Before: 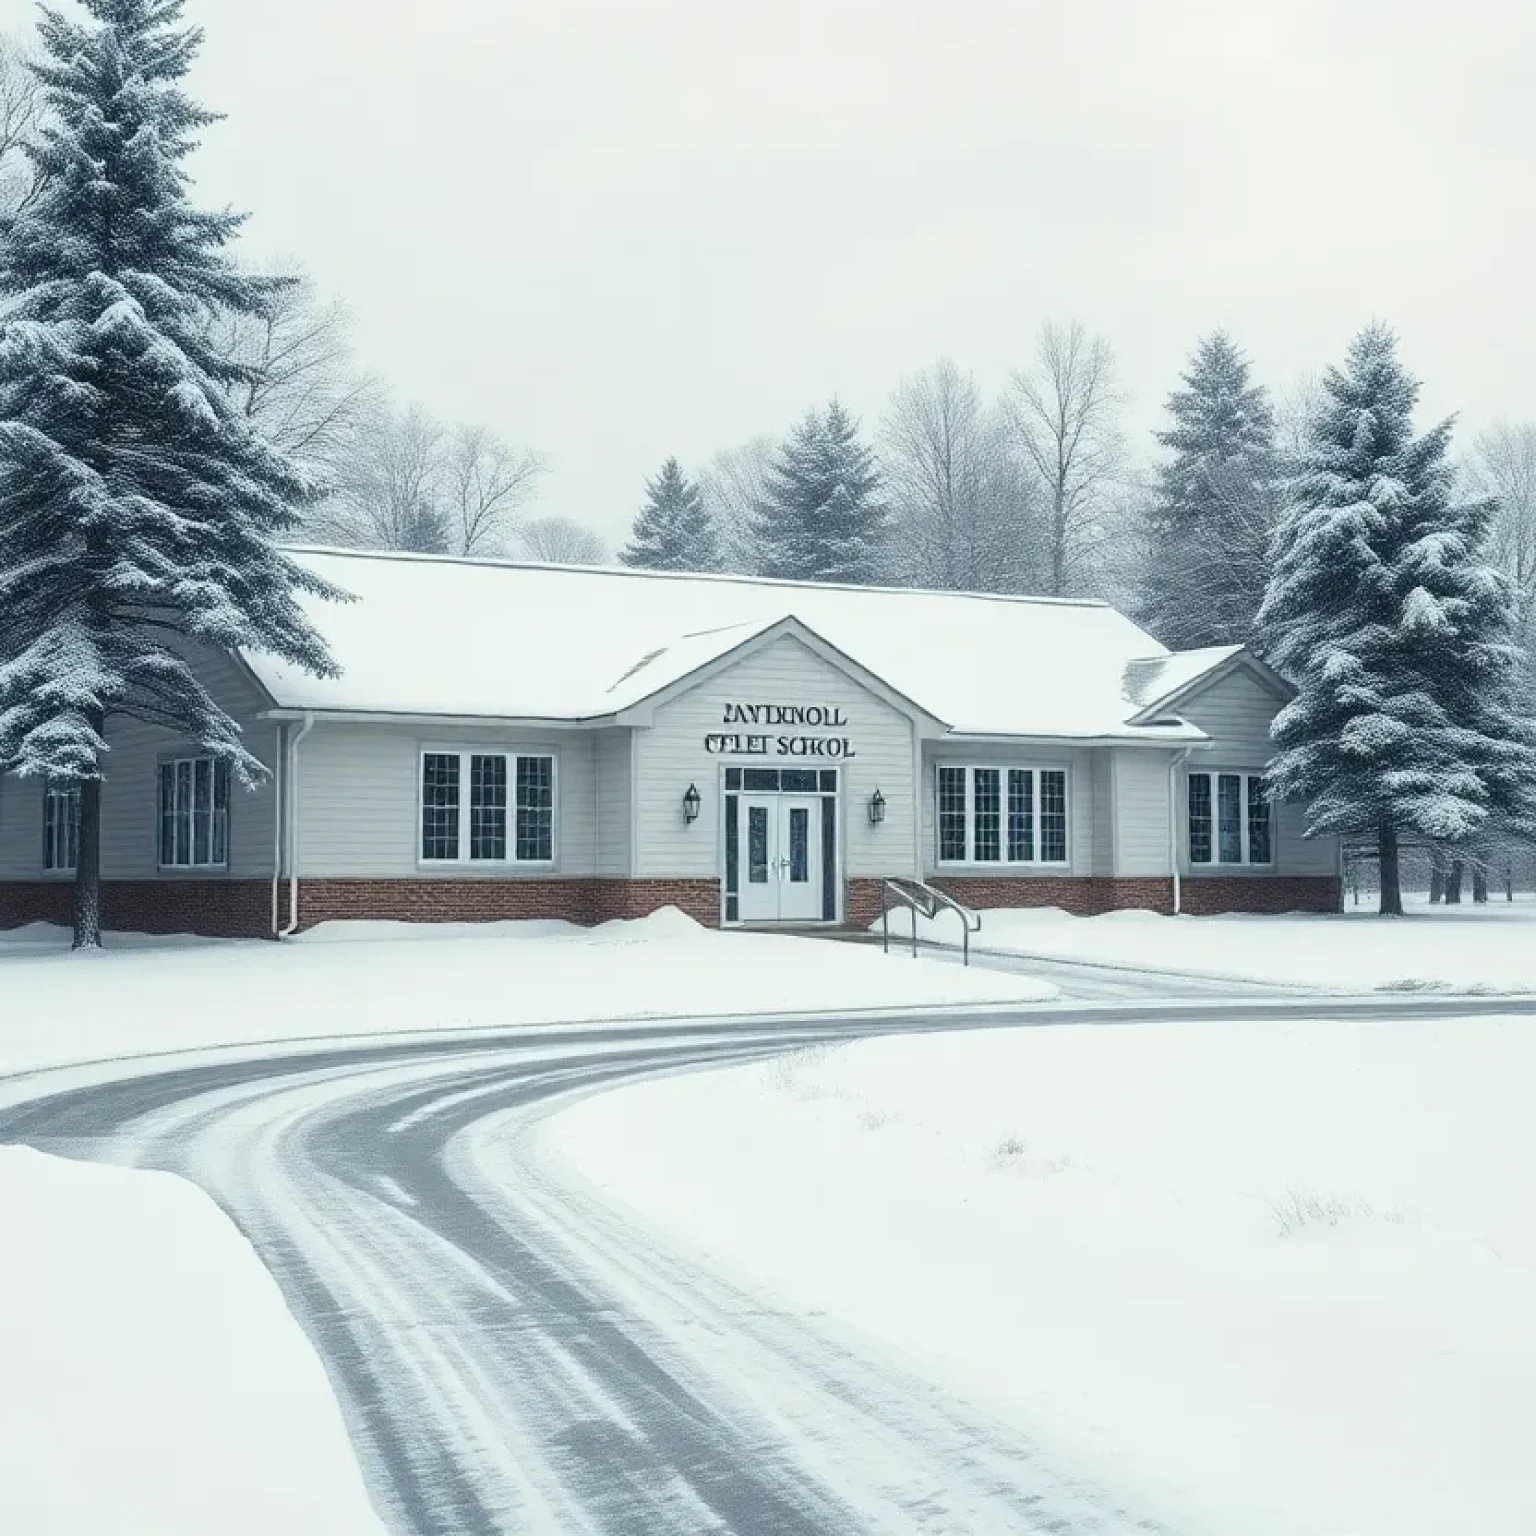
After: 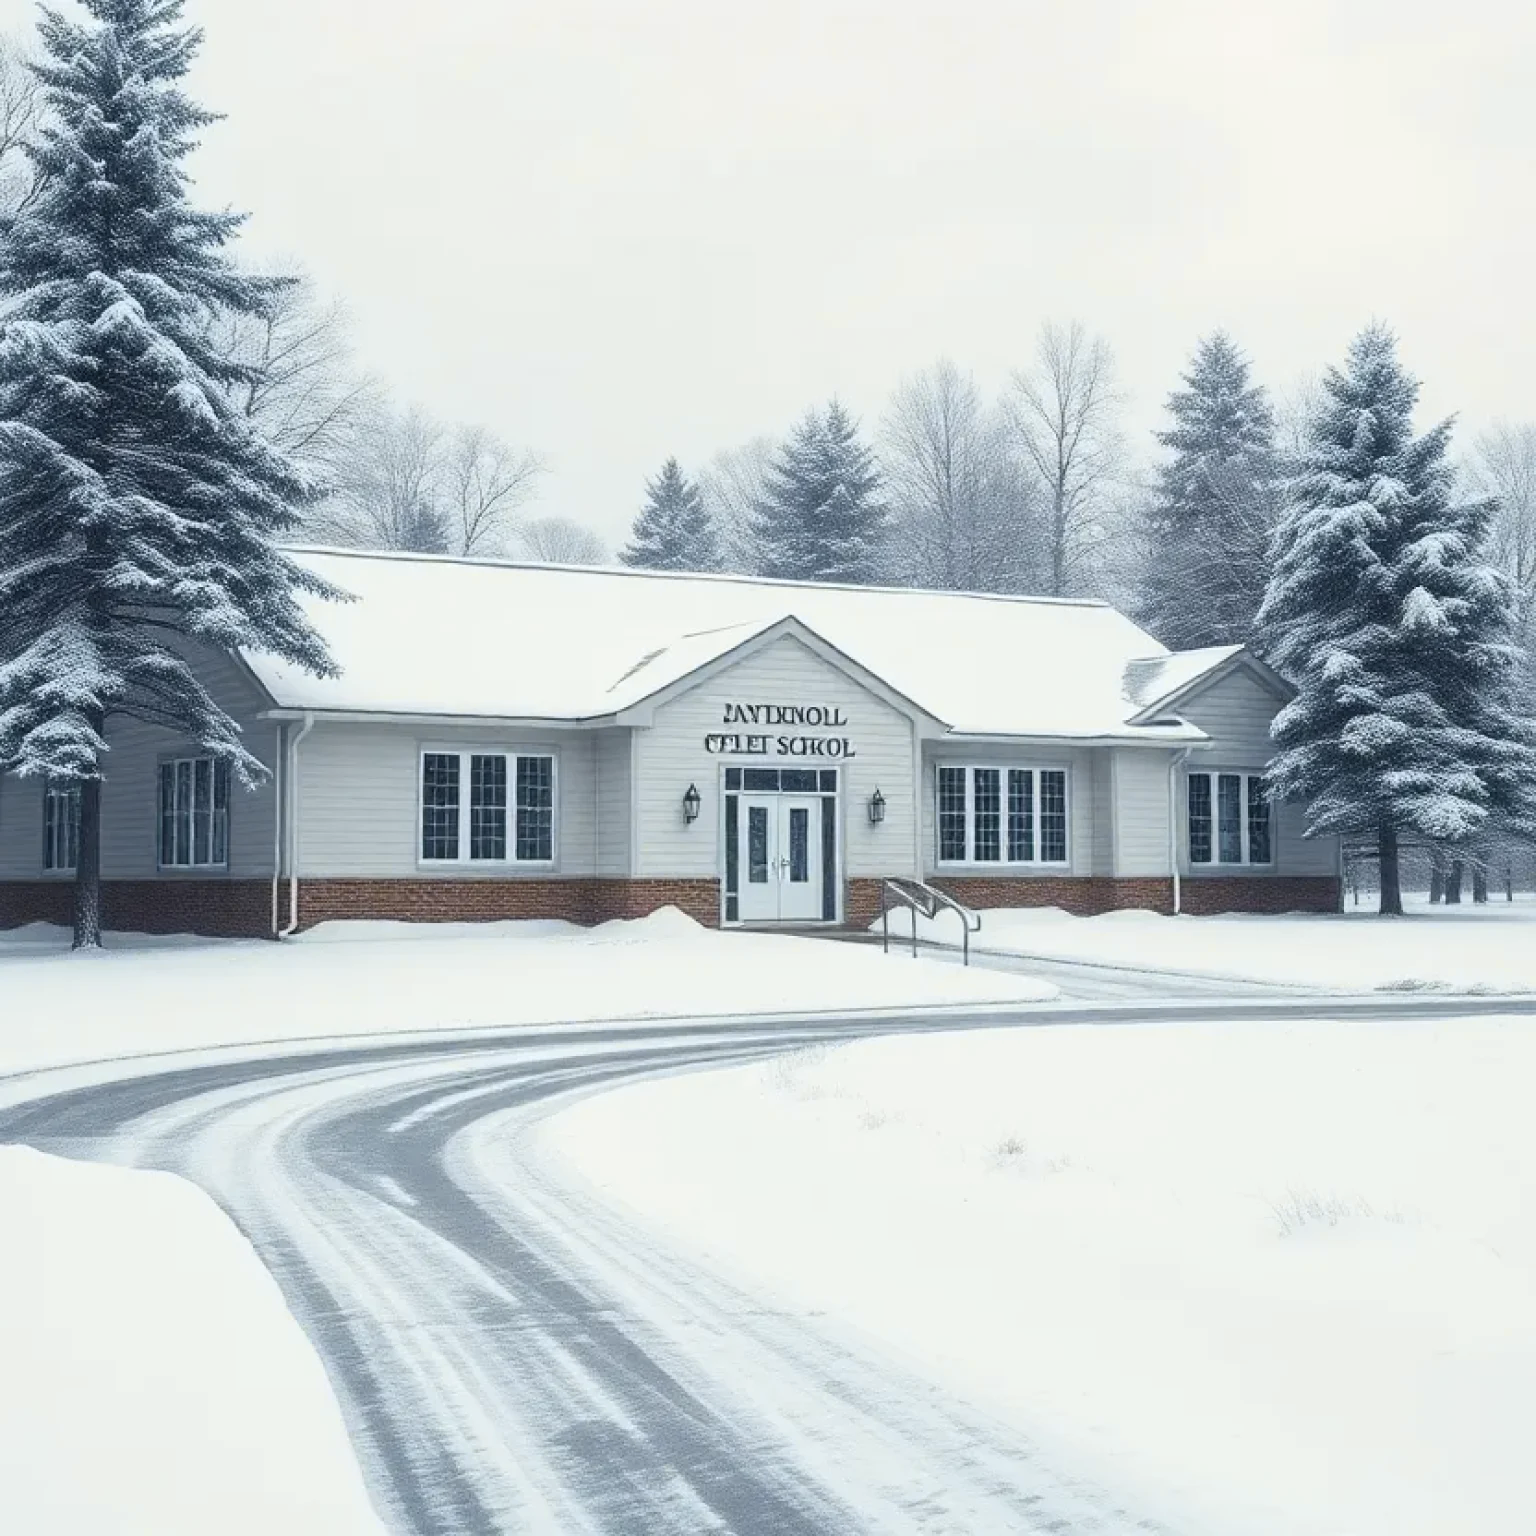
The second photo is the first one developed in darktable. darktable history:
tone curve: curves: ch0 [(0, 0.024) (0.119, 0.146) (0.474, 0.485) (0.718, 0.739) (0.817, 0.839) (1, 0.998)]; ch1 [(0, 0) (0.377, 0.416) (0.439, 0.451) (0.477, 0.485) (0.501, 0.503) (0.538, 0.544) (0.58, 0.613) (0.664, 0.7) (0.783, 0.804) (1, 1)]; ch2 [(0, 0) (0.38, 0.405) (0.463, 0.456) (0.498, 0.497) (0.524, 0.535) (0.578, 0.576) (0.648, 0.665) (1, 1)], color space Lab, independent channels, preserve colors none
